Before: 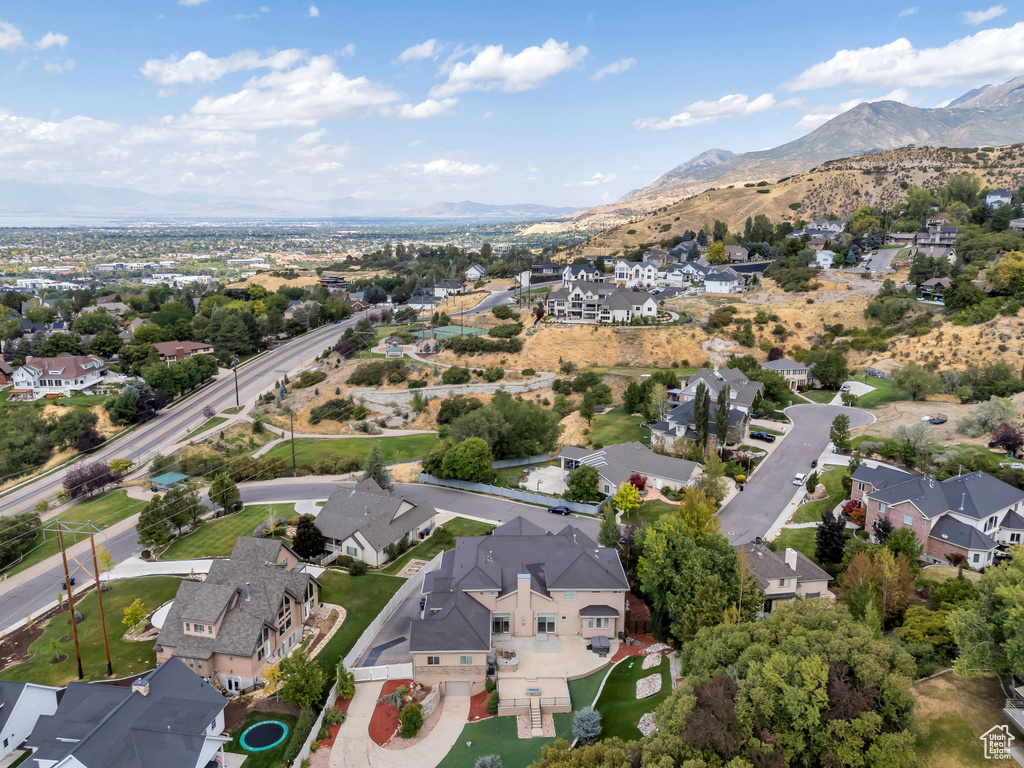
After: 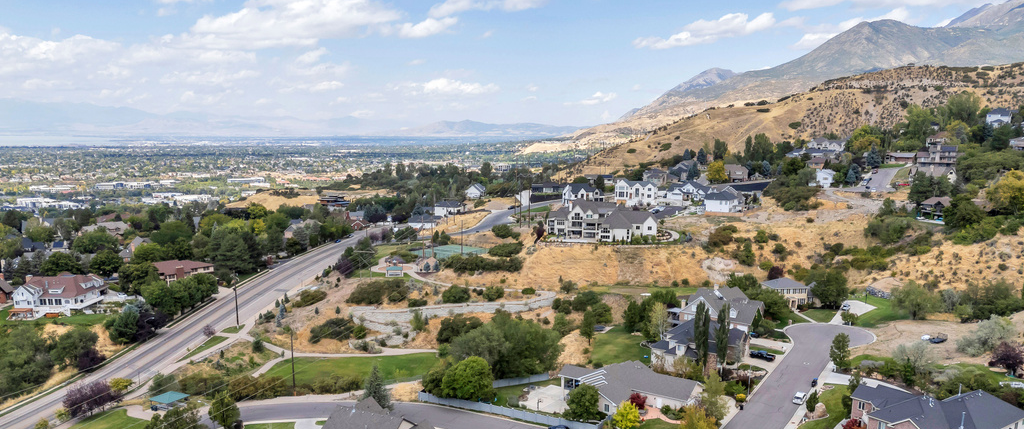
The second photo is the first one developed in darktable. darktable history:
crop and rotate: top 10.621%, bottom 33.495%
